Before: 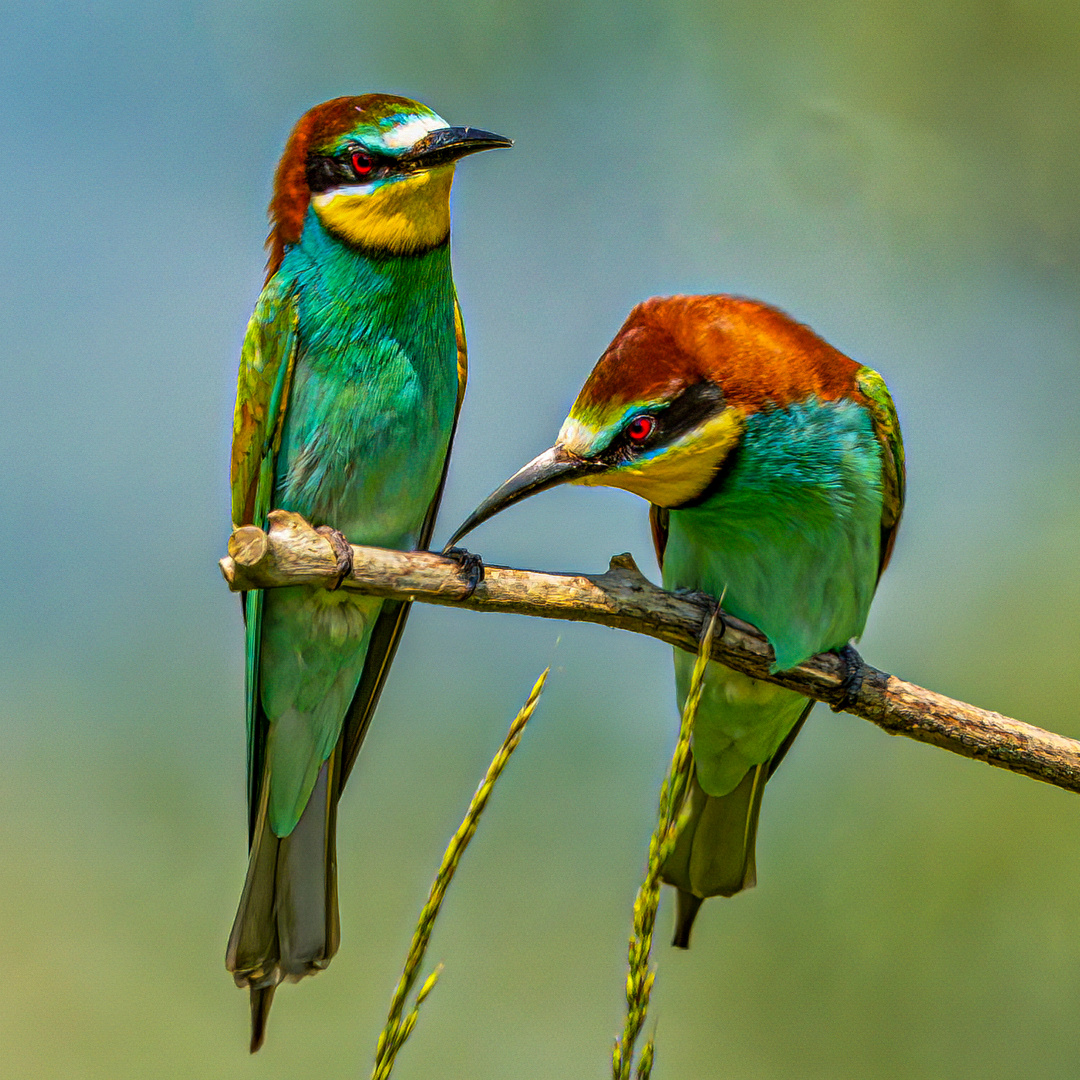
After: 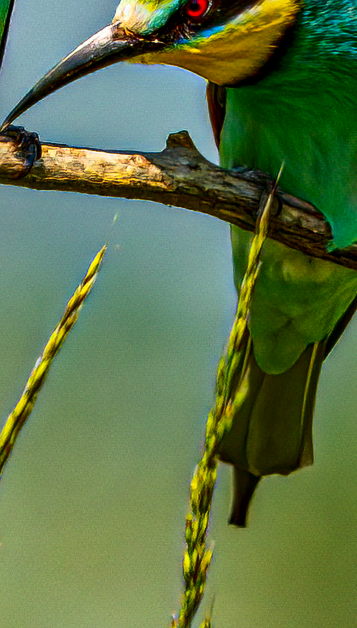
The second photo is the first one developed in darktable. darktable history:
exposure: compensate highlight preservation false
contrast brightness saturation: contrast 0.199, brightness -0.103, saturation 0.105
crop: left 41.042%, top 39.161%, right 25.87%, bottom 2.643%
